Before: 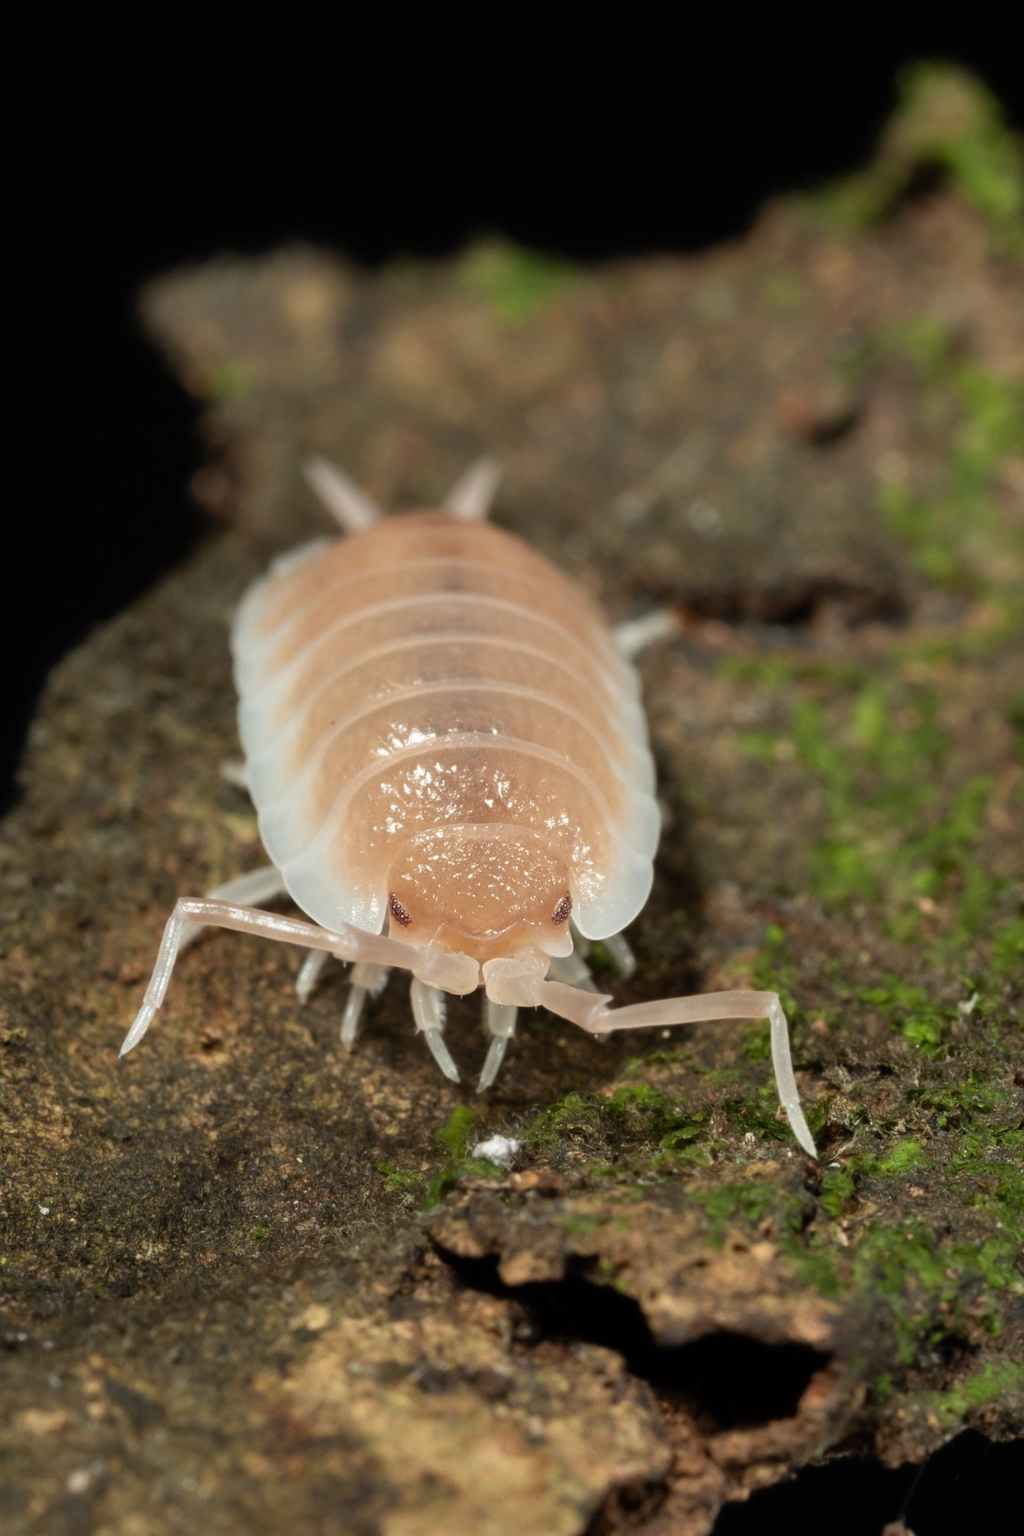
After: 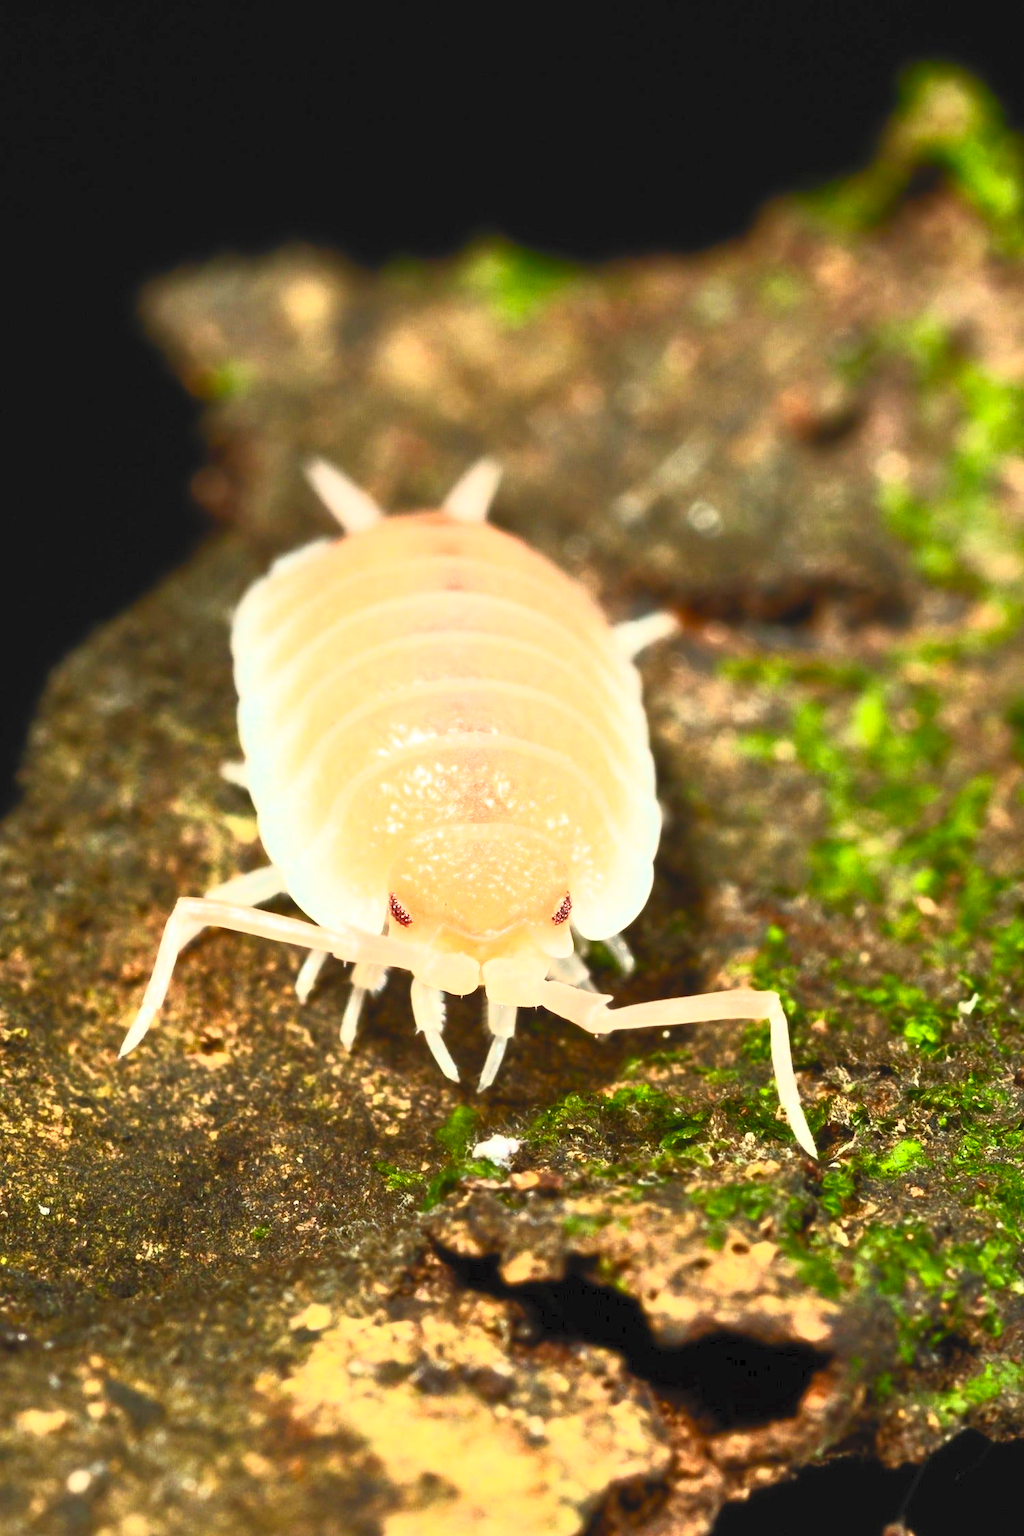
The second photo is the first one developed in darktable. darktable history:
contrast brightness saturation: contrast 0.994, brightness 0.982, saturation 0.987
